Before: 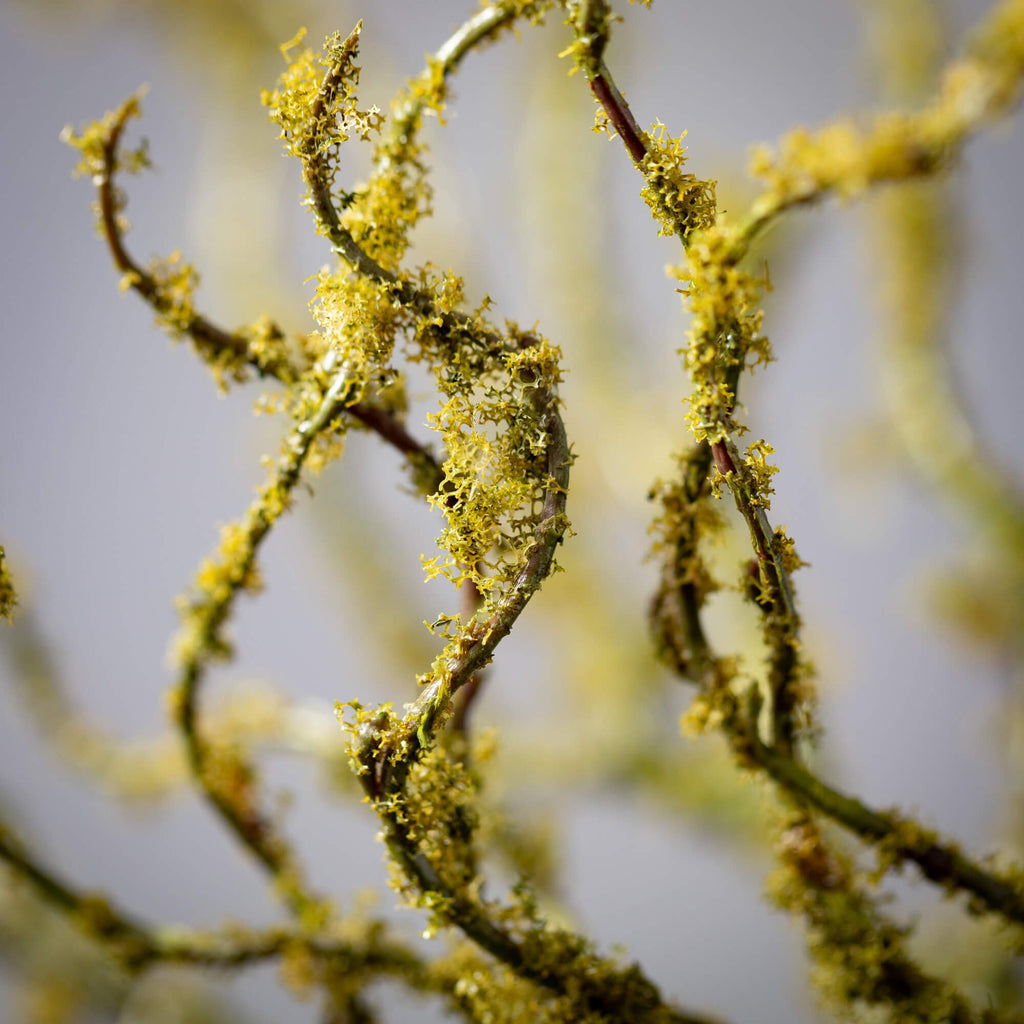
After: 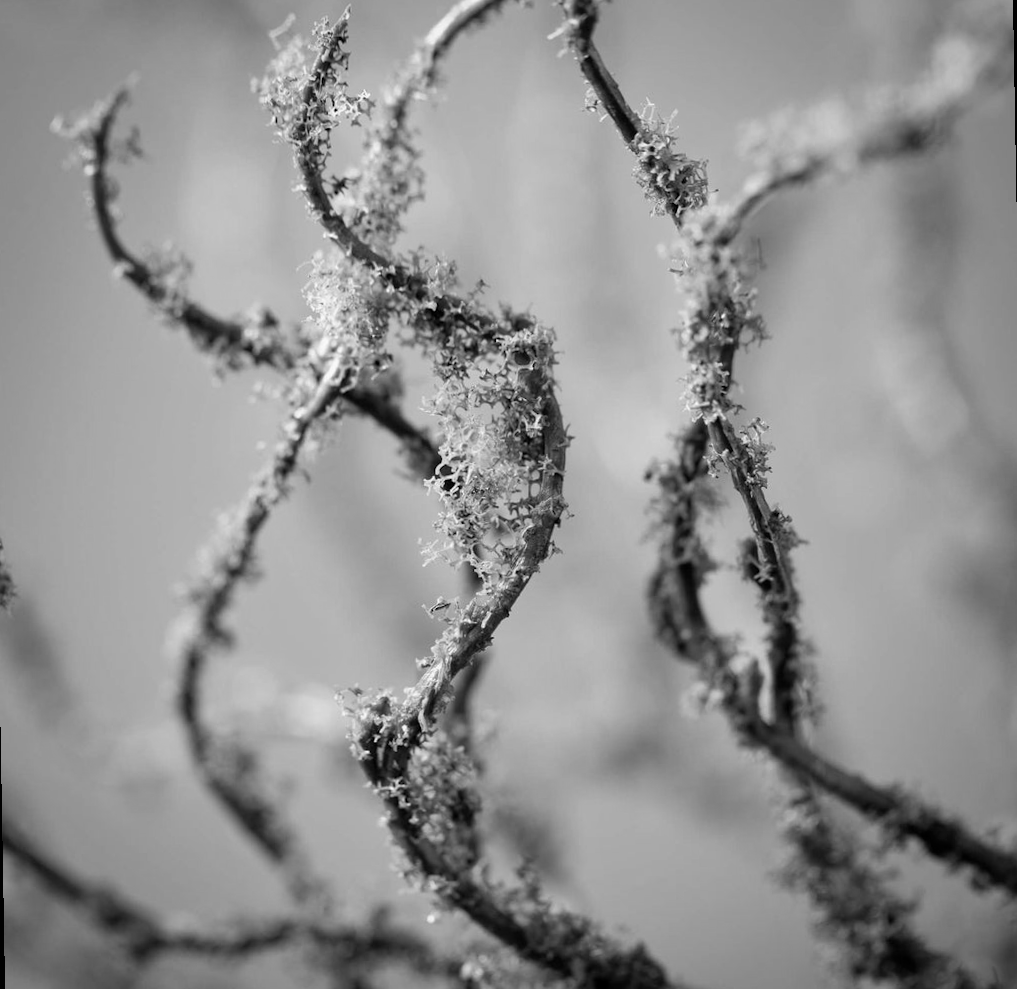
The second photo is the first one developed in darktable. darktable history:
monochrome: a 30.25, b 92.03
rotate and perspective: rotation -1°, crop left 0.011, crop right 0.989, crop top 0.025, crop bottom 0.975
vibrance: on, module defaults
white balance: red 1.009, blue 0.985
